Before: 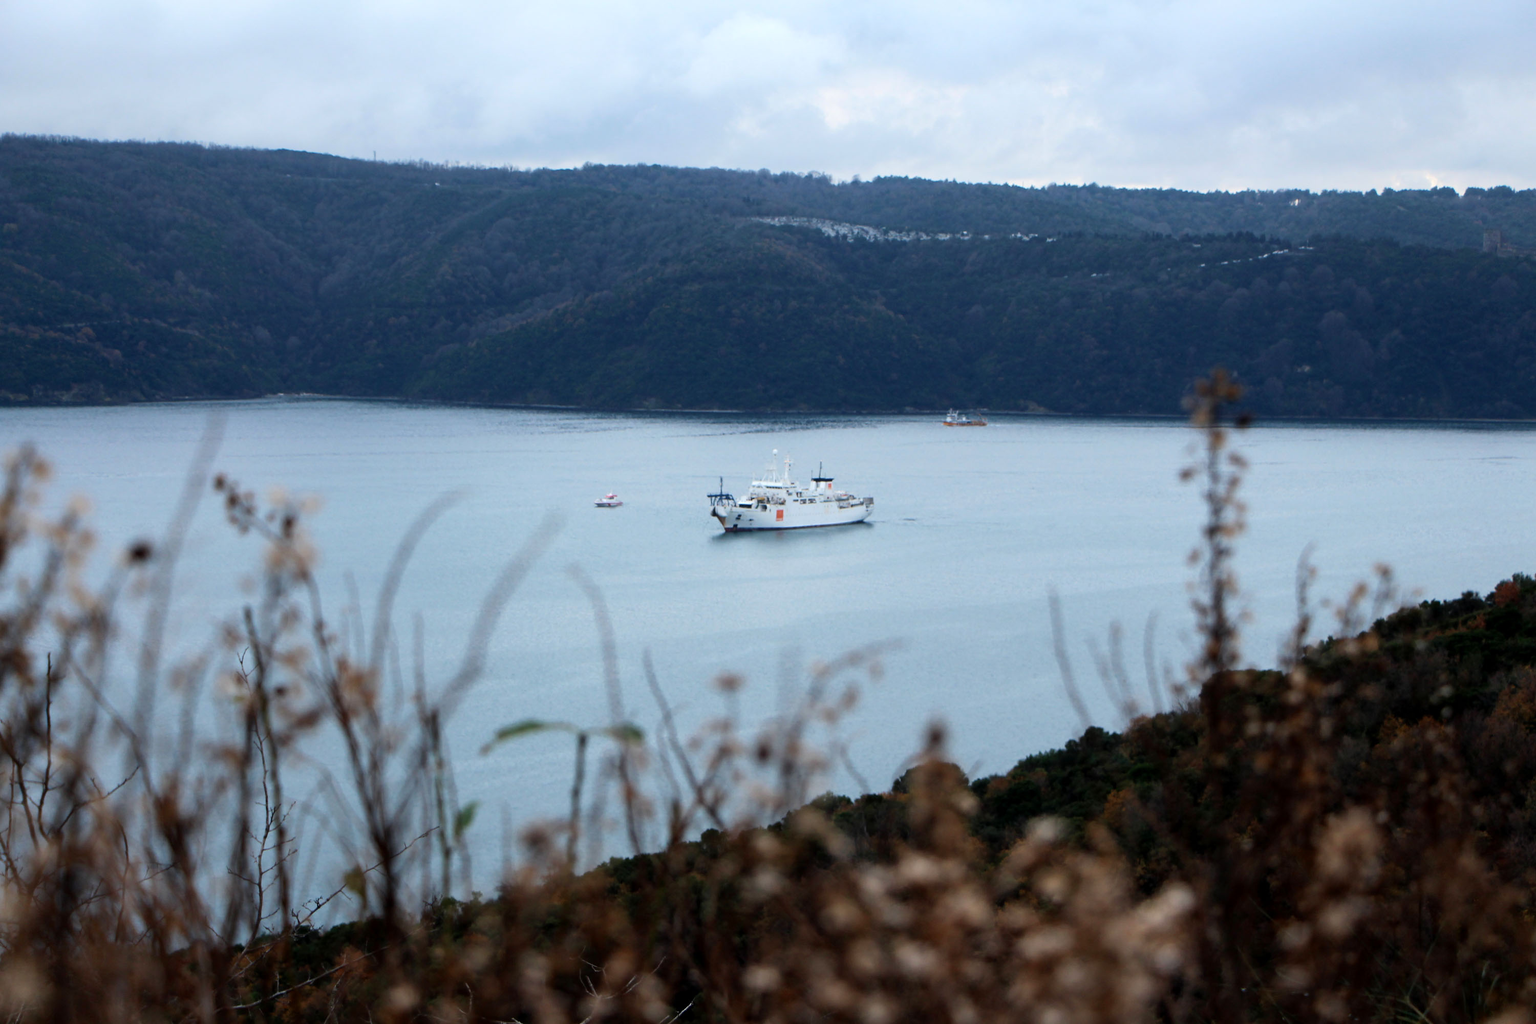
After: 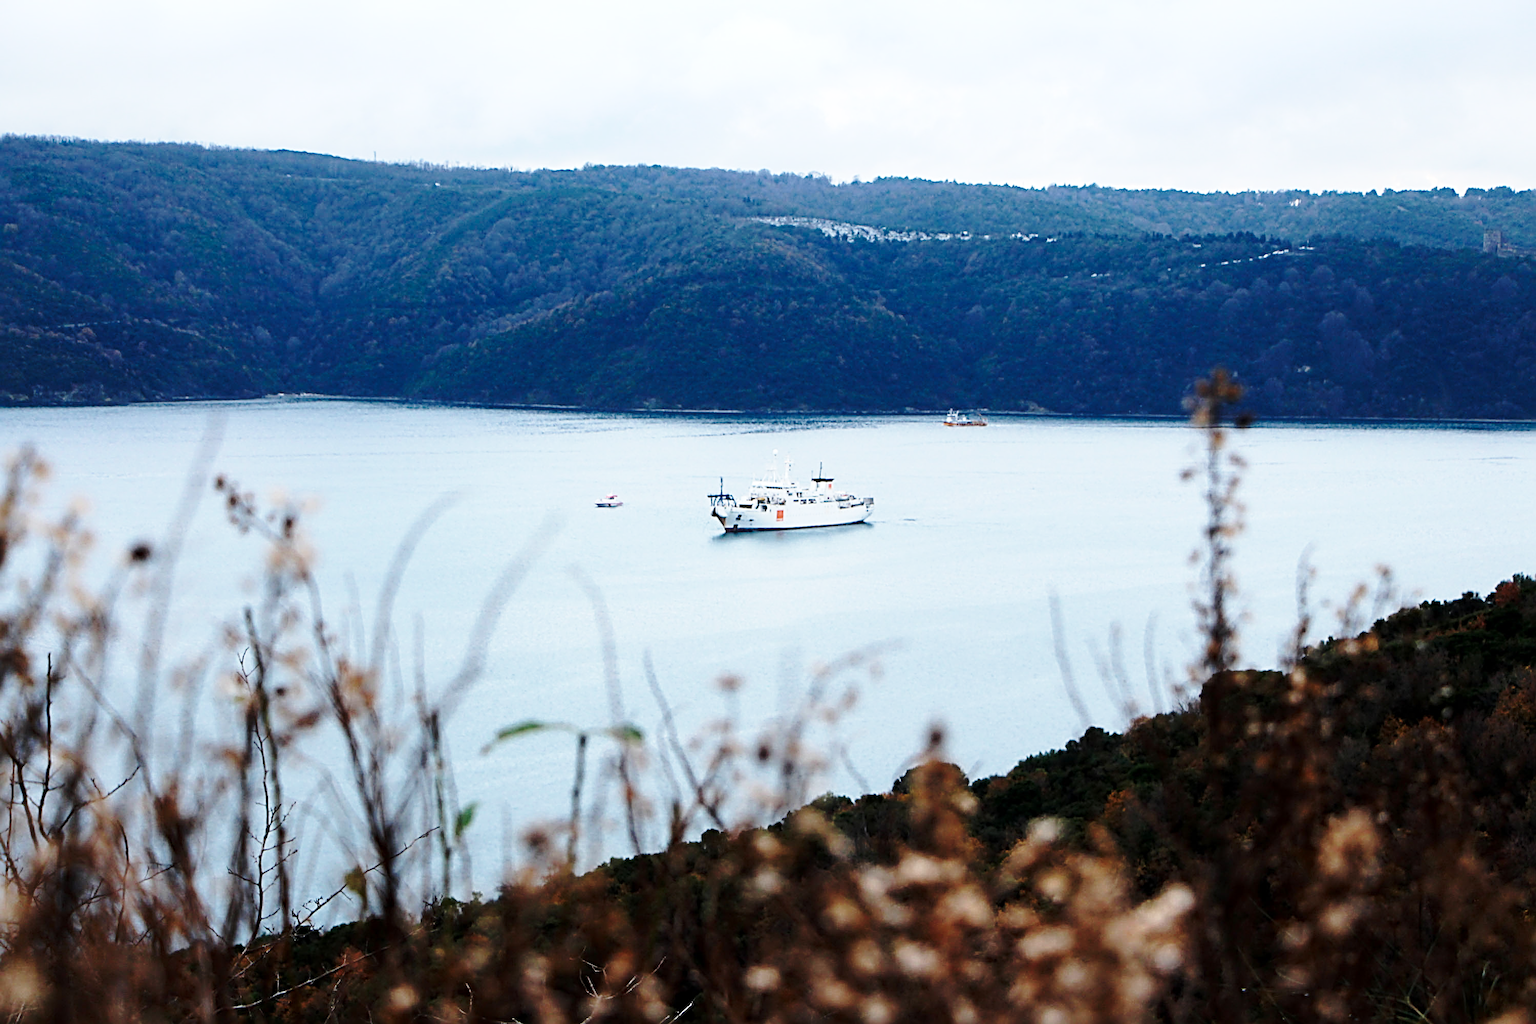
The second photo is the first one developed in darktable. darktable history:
sharpen: radius 3.716, amount 0.933
base curve: curves: ch0 [(0, 0) (0.032, 0.037) (0.105, 0.228) (0.435, 0.76) (0.856, 0.983) (1, 1)], preserve colors none
